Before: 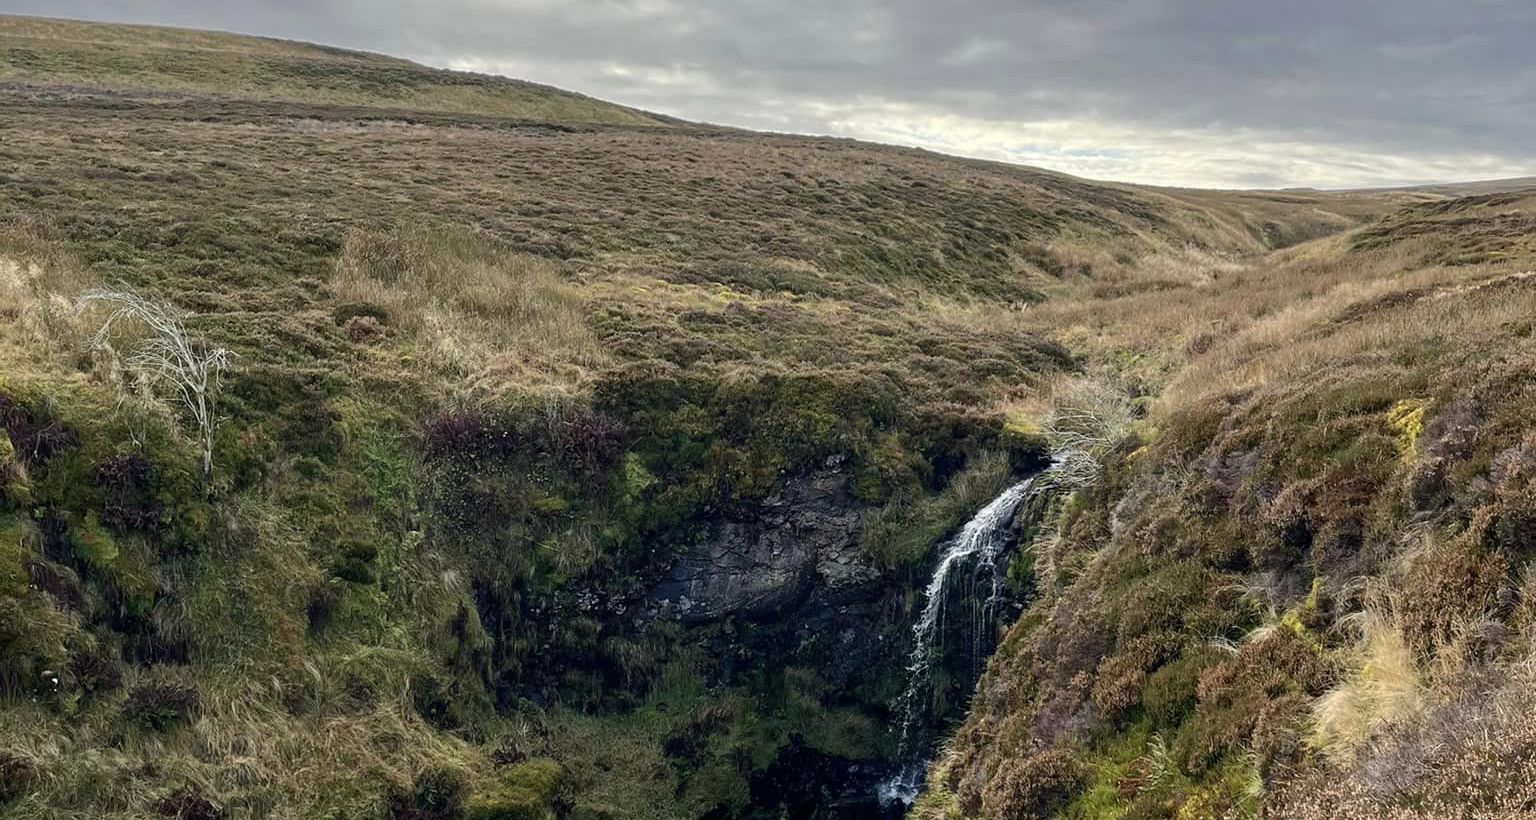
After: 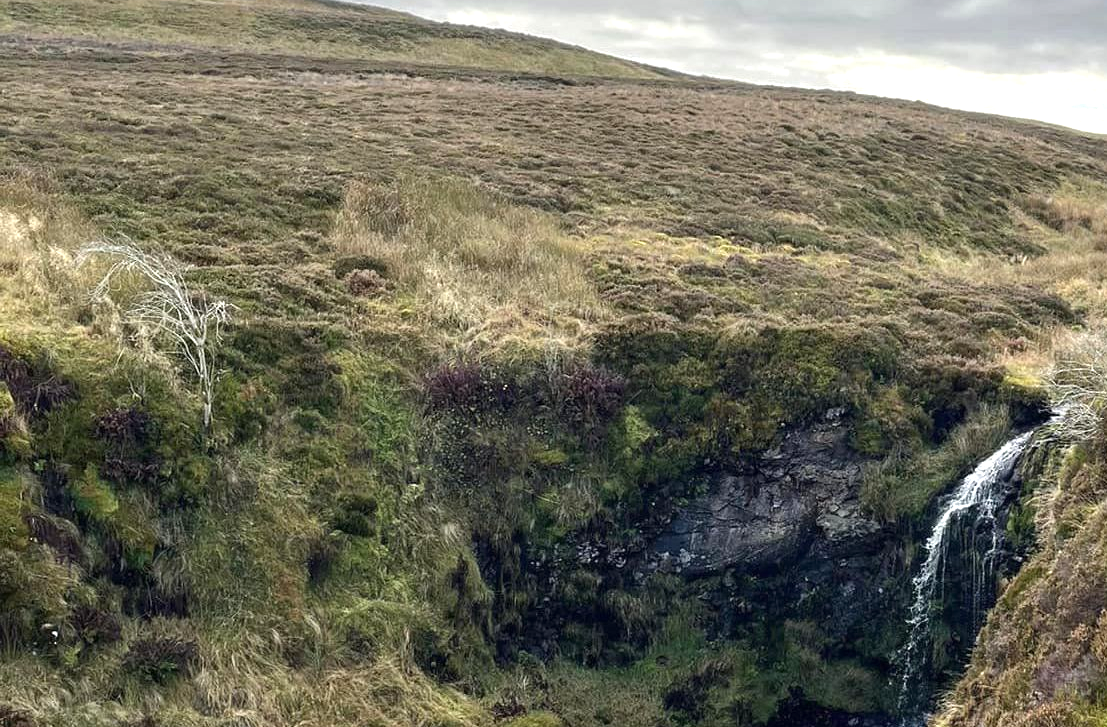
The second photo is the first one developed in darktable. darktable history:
exposure: exposure 0.649 EV, compensate highlight preservation false
crop: top 5.795%, right 27.891%, bottom 5.531%
